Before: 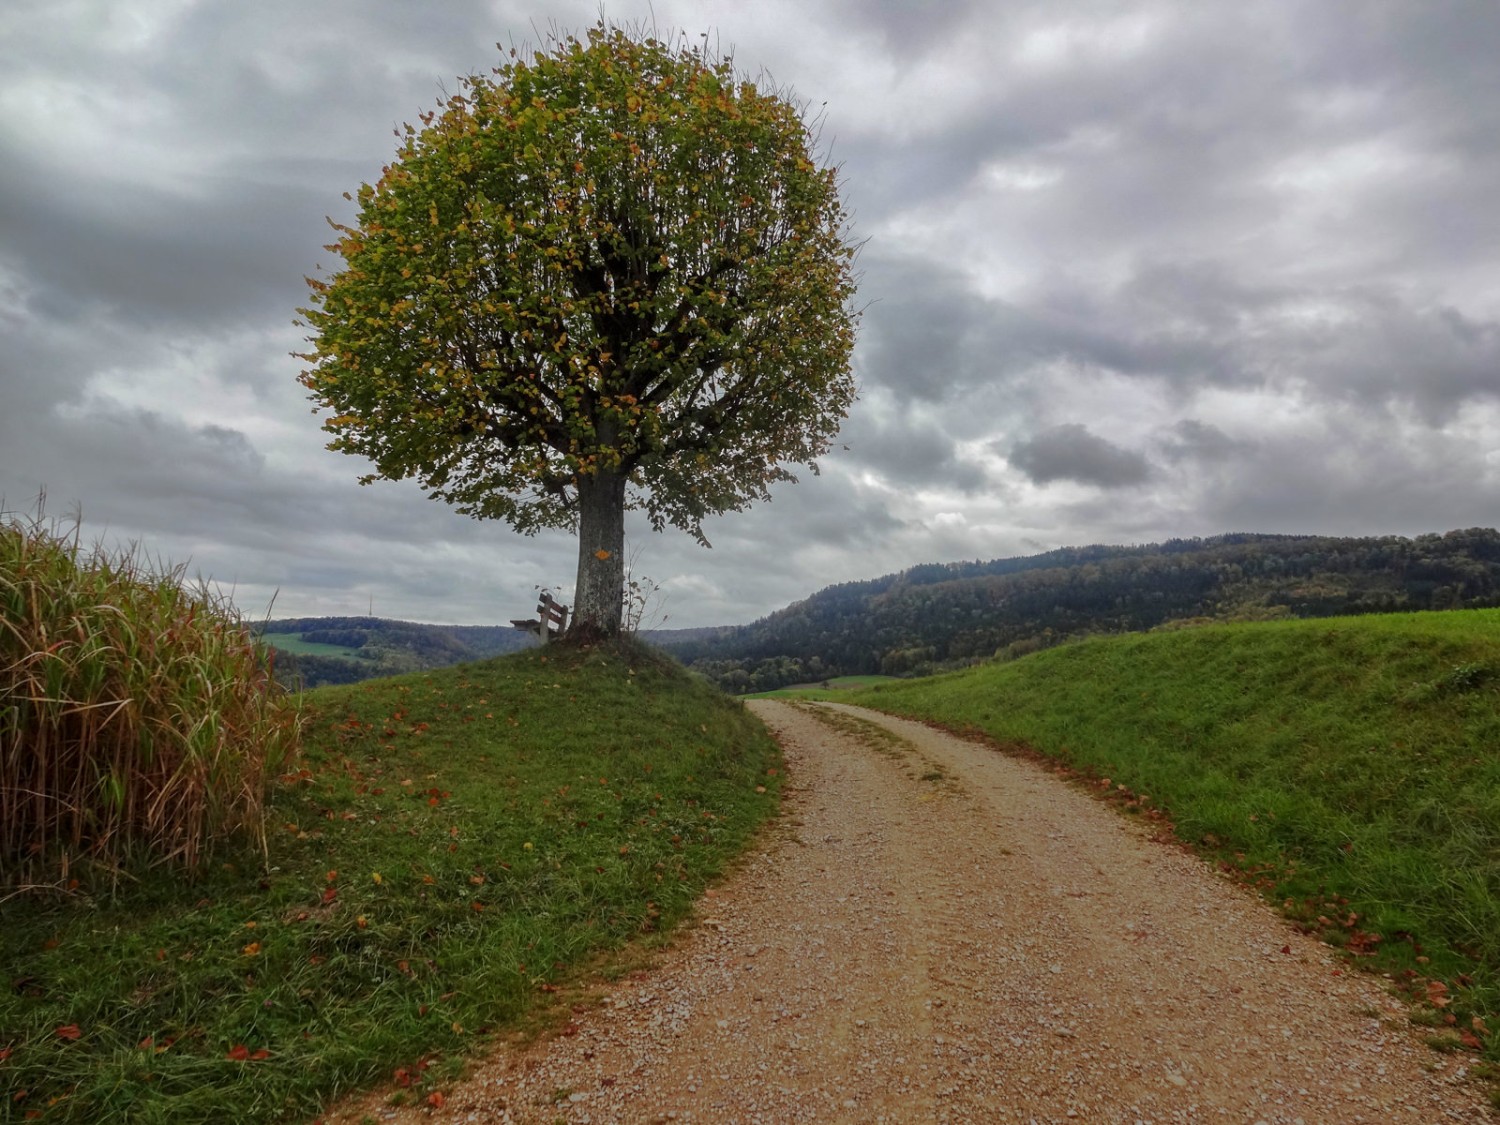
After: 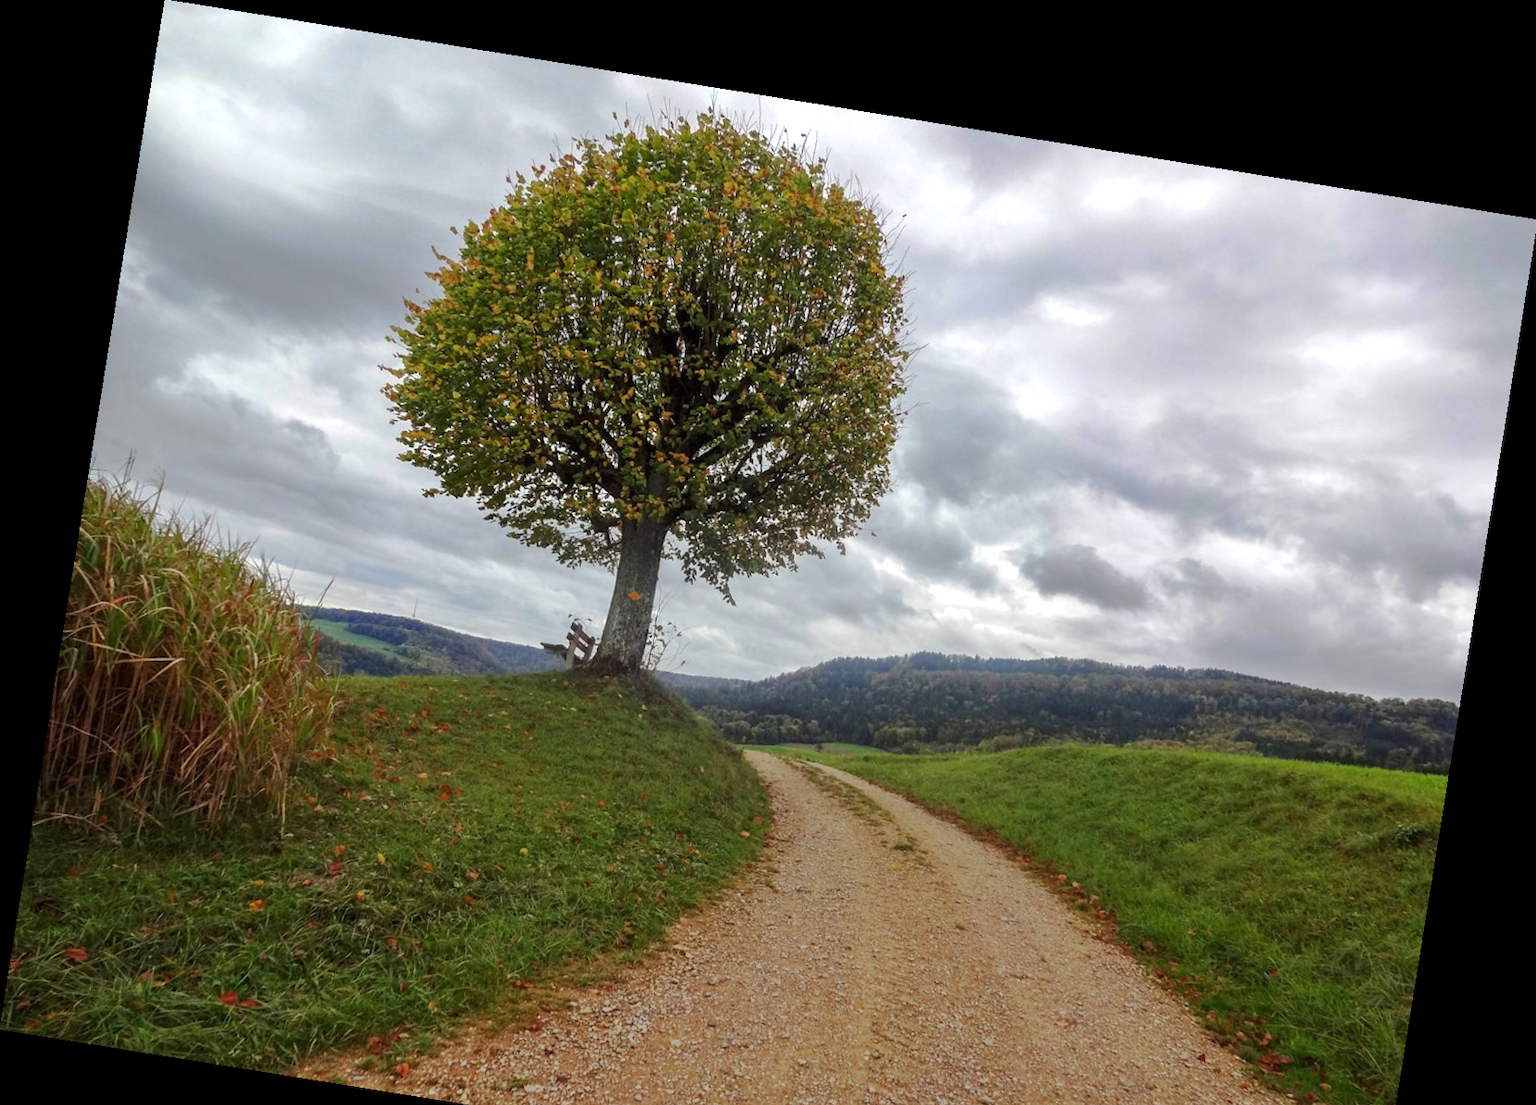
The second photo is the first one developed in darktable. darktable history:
rotate and perspective: rotation 9.12°, automatic cropping off
exposure: exposure 0.556 EV, compensate highlight preservation false
crop and rotate: top 0%, bottom 11.49%
